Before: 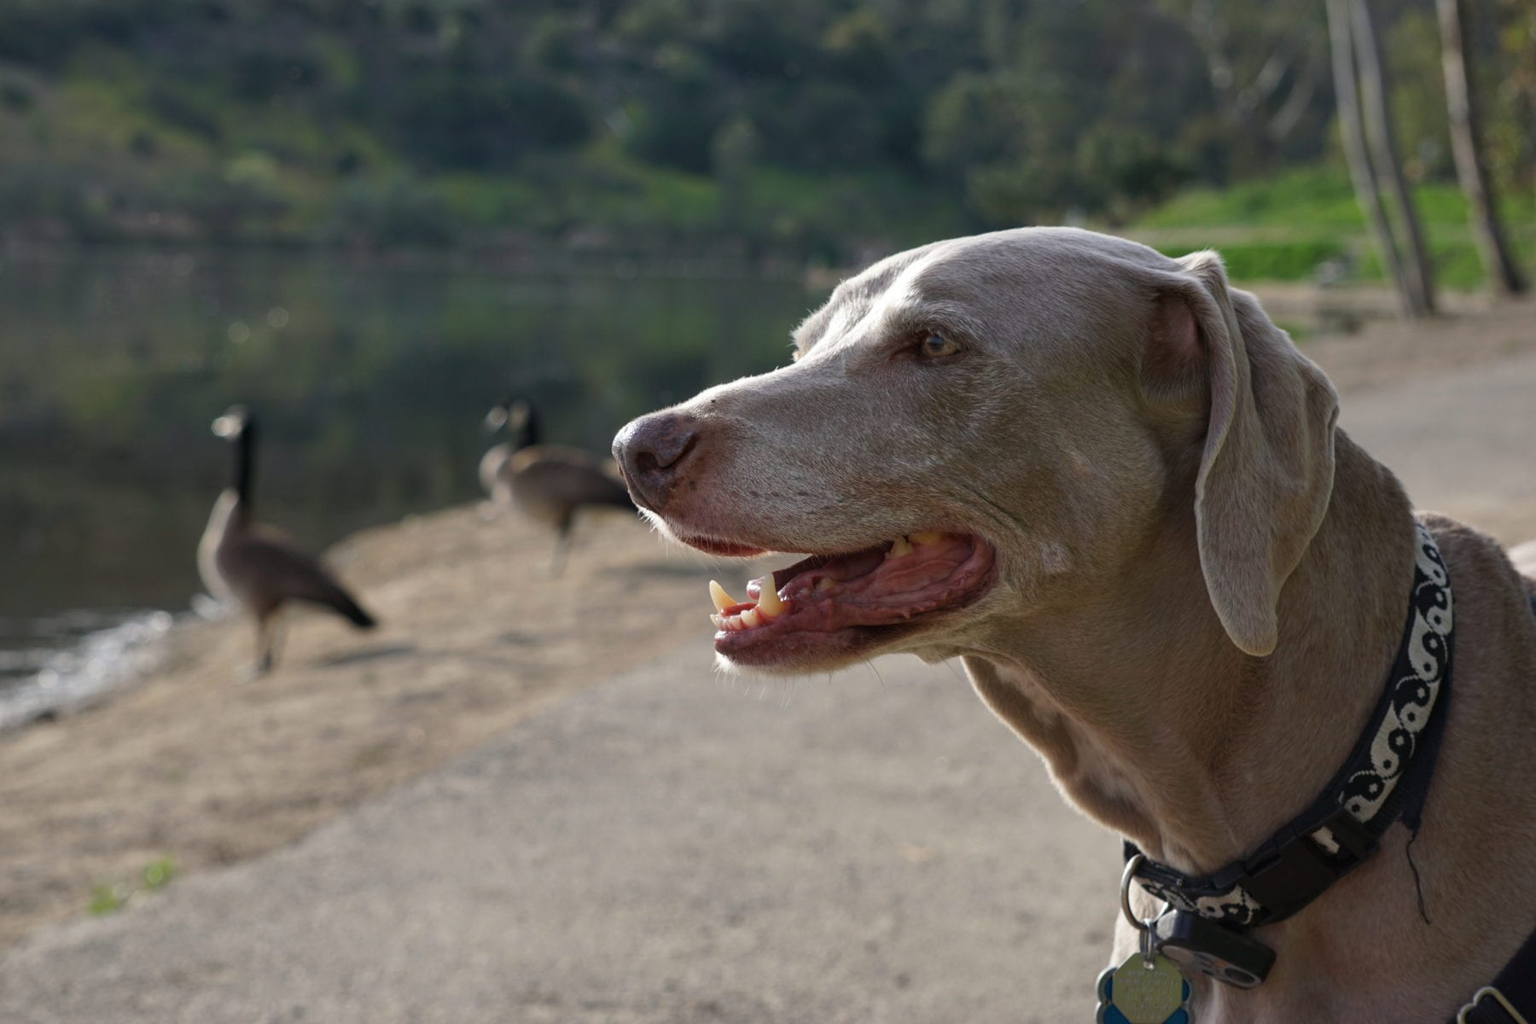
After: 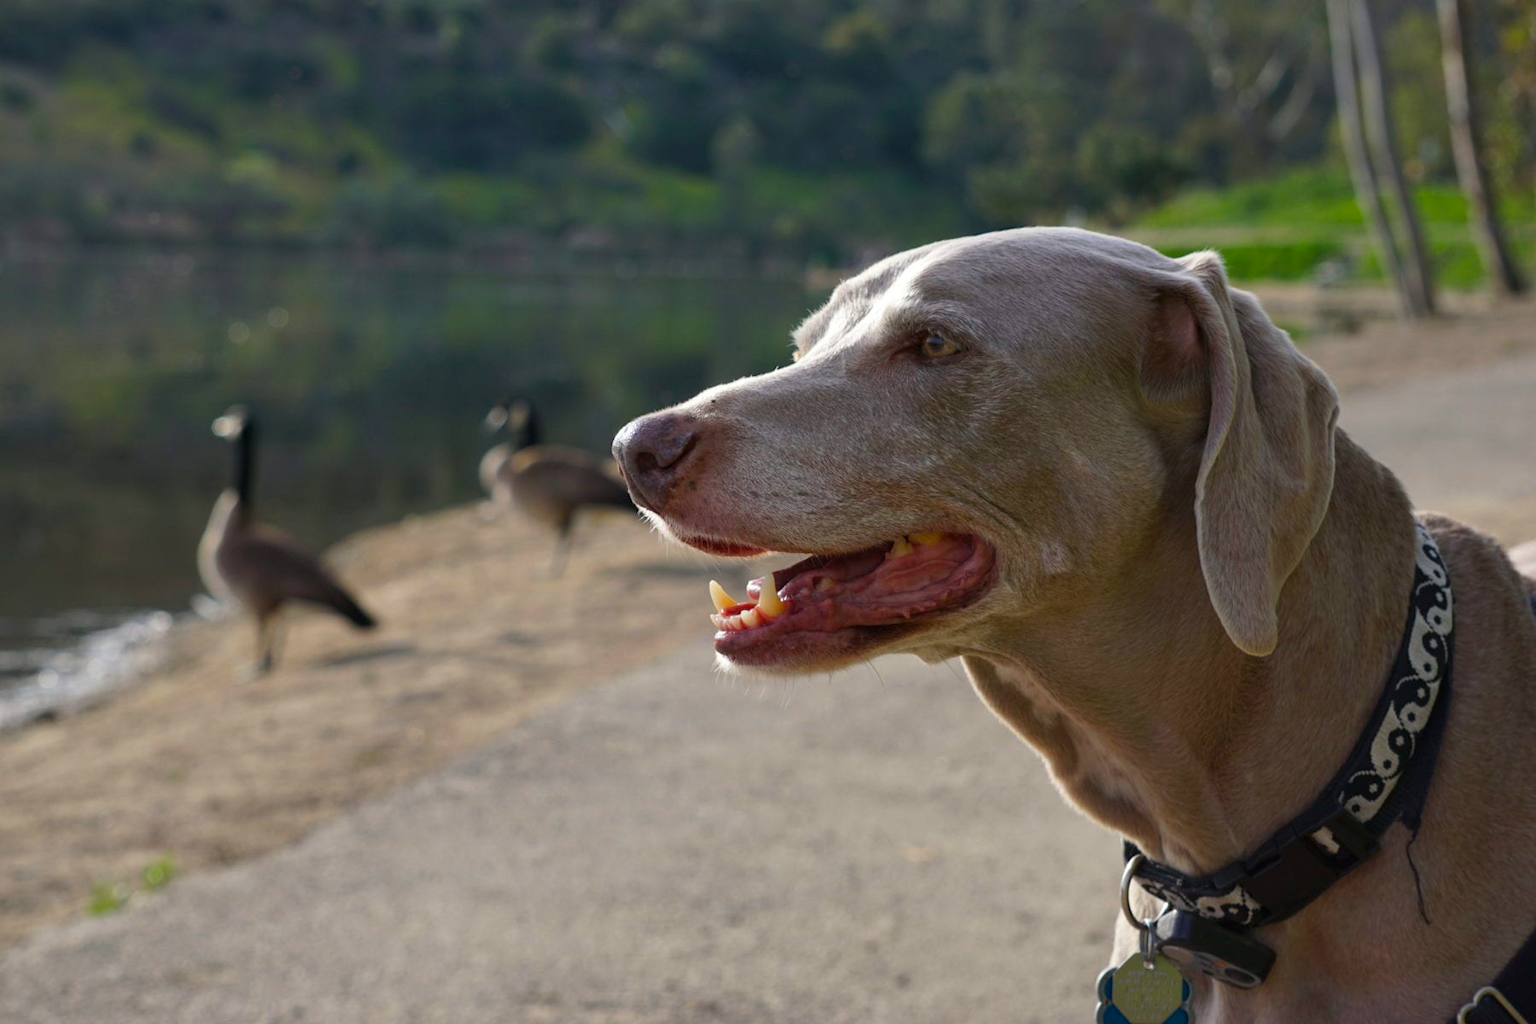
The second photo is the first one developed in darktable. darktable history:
color balance rgb: perceptual saturation grading › global saturation 30%, global vibrance 10%
